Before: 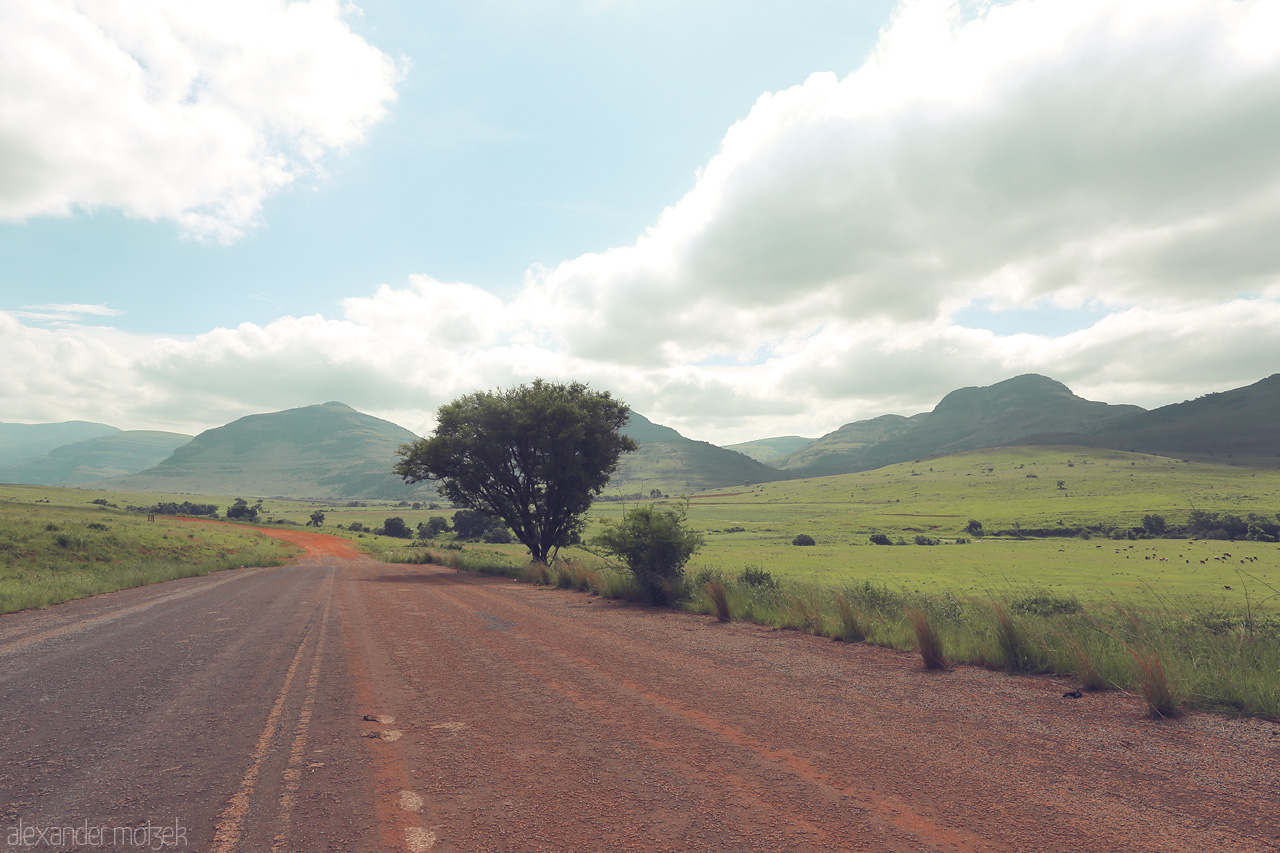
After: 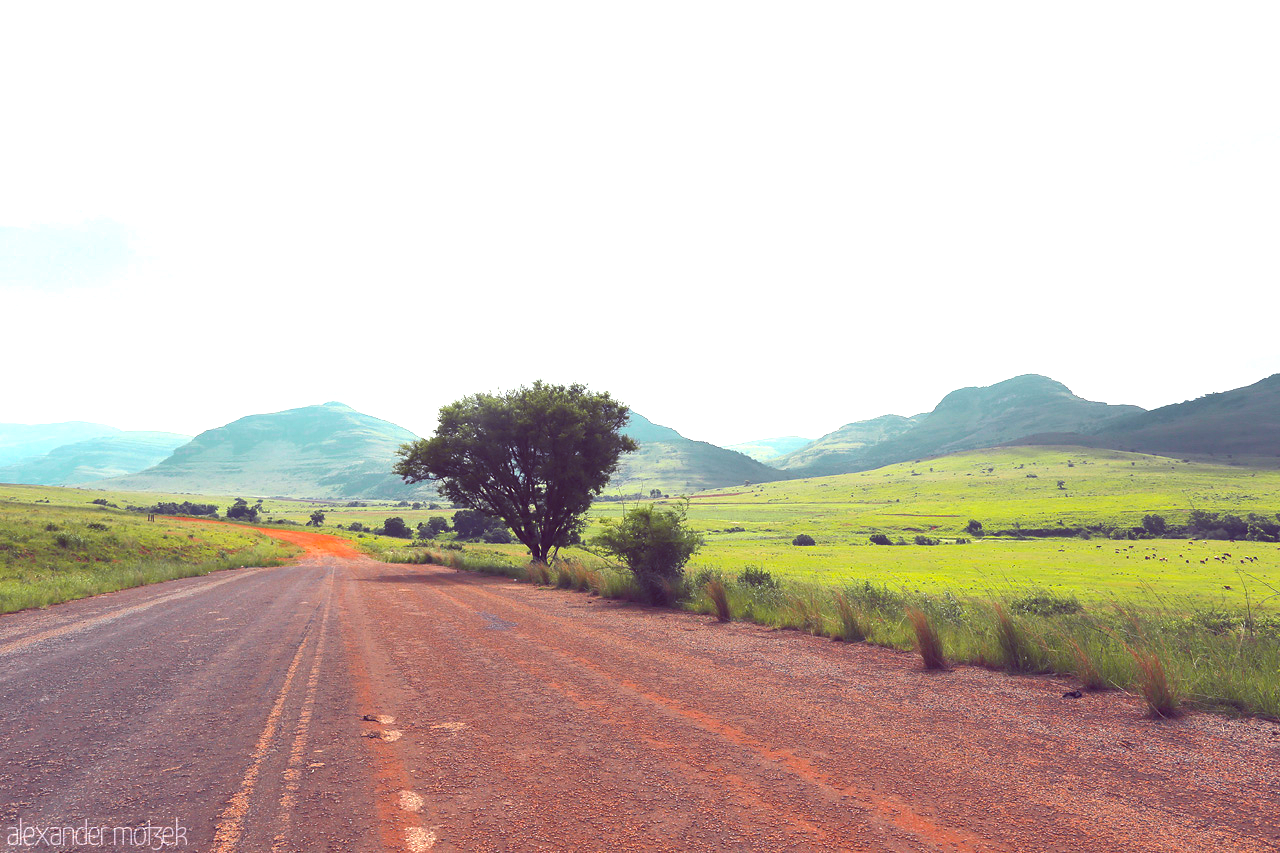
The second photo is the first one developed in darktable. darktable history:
tone equalizer: on, module defaults
color balance rgb: linear chroma grading › global chroma 9%, perceptual saturation grading › global saturation 36%, perceptual brilliance grading › global brilliance 15%, perceptual brilliance grading › shadows -35%, global vibrance 15%
color balance: lift [1, 1.015, 1.004, 0.985], gamma [1, 0.958, 0.971, 1.042], gain [1, 0.956, 0.977, 1.044]
exposure: black level correction 0, exposure 0.7 EV, compensate exposure bias true, compensate highlight preservation false
